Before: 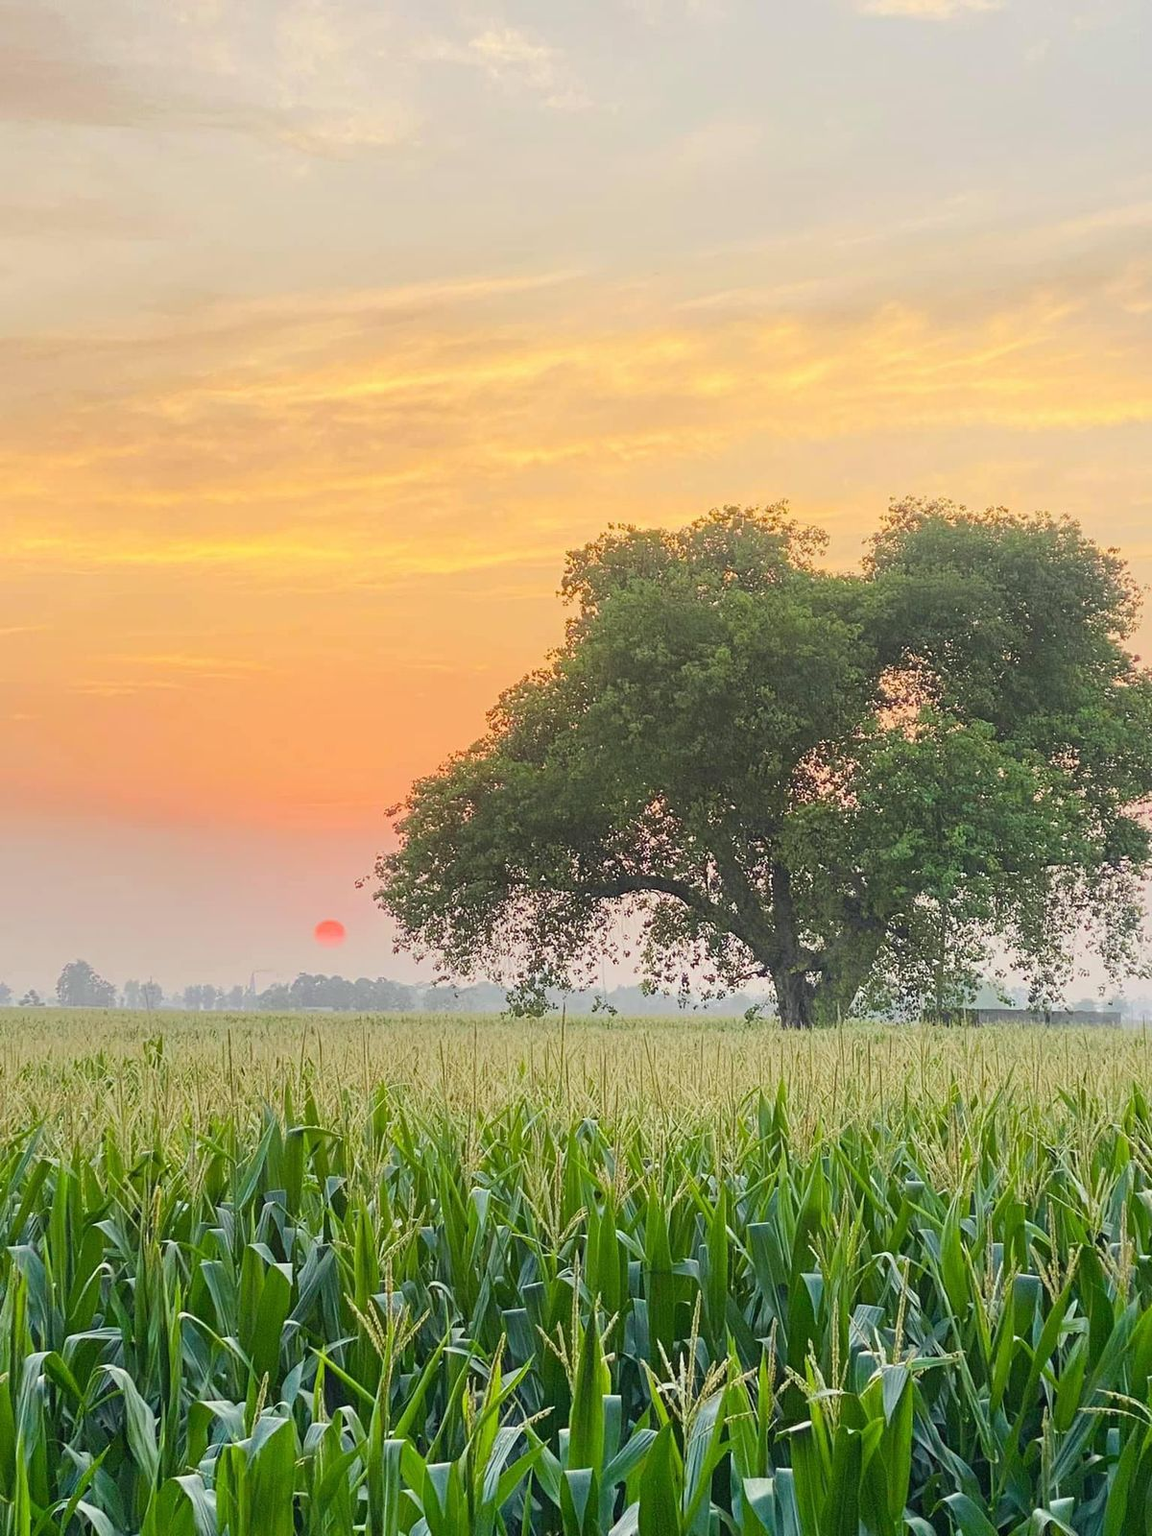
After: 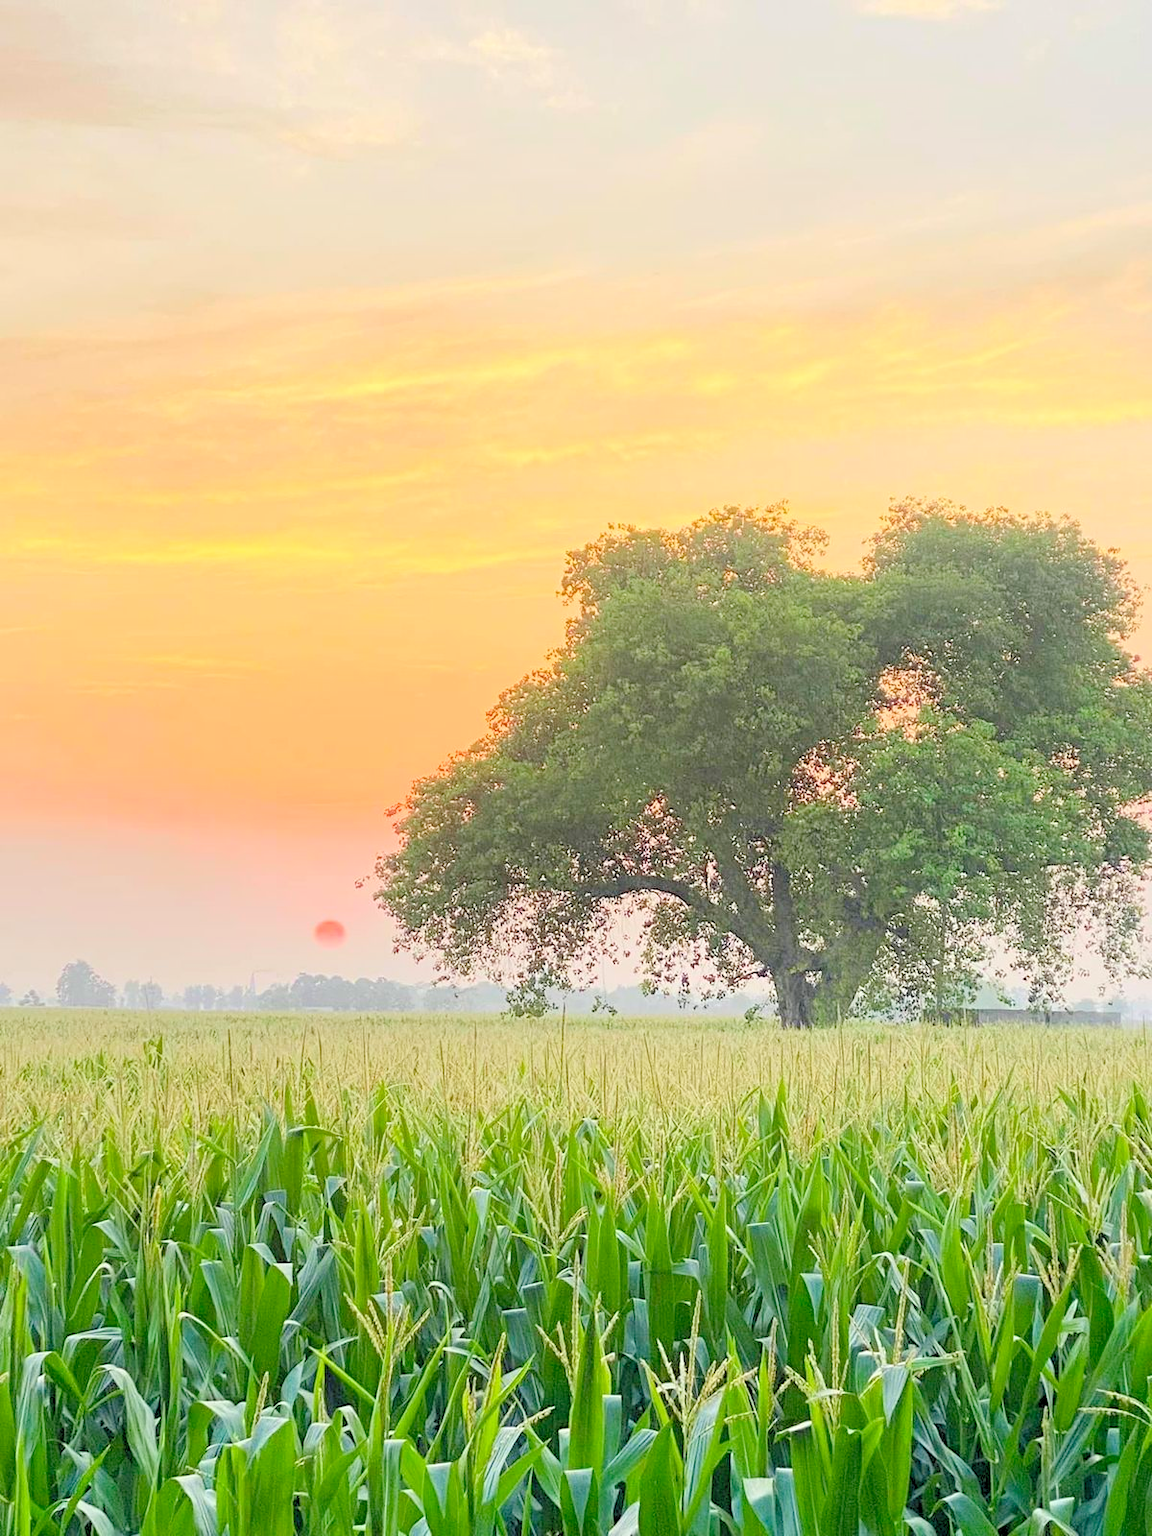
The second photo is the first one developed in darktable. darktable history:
levels: white 99.94%, levels [0.072, 0.414, 0.976]
